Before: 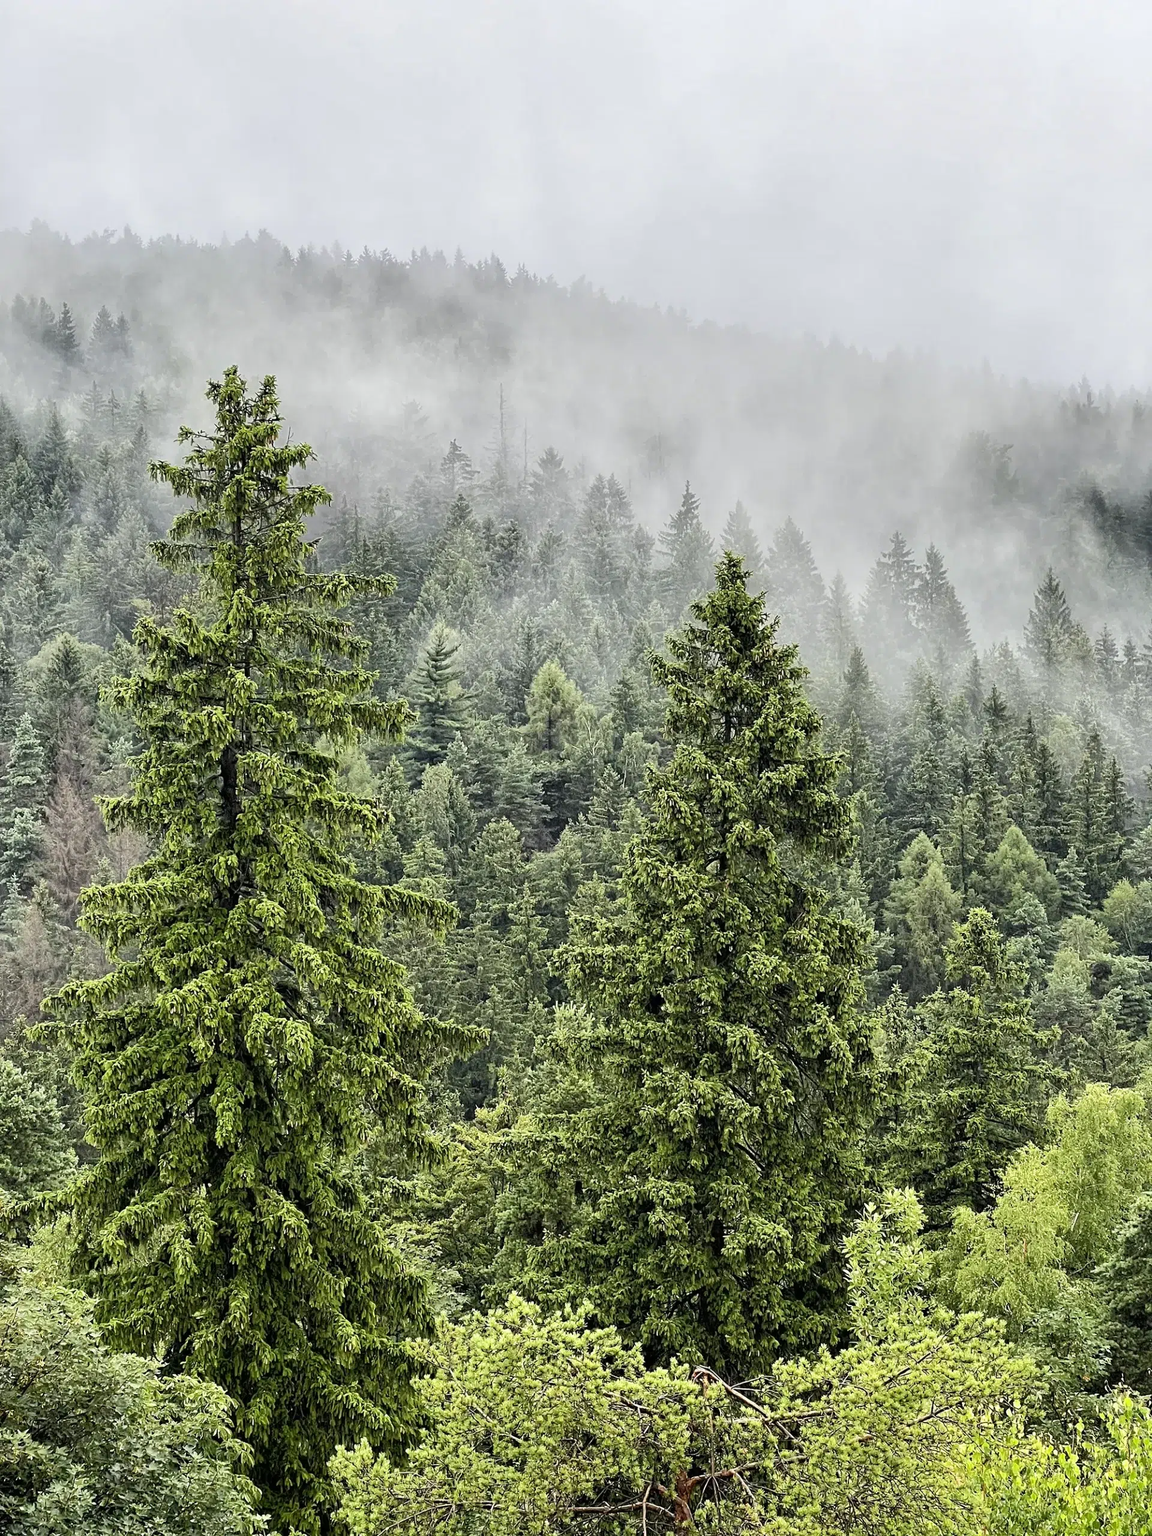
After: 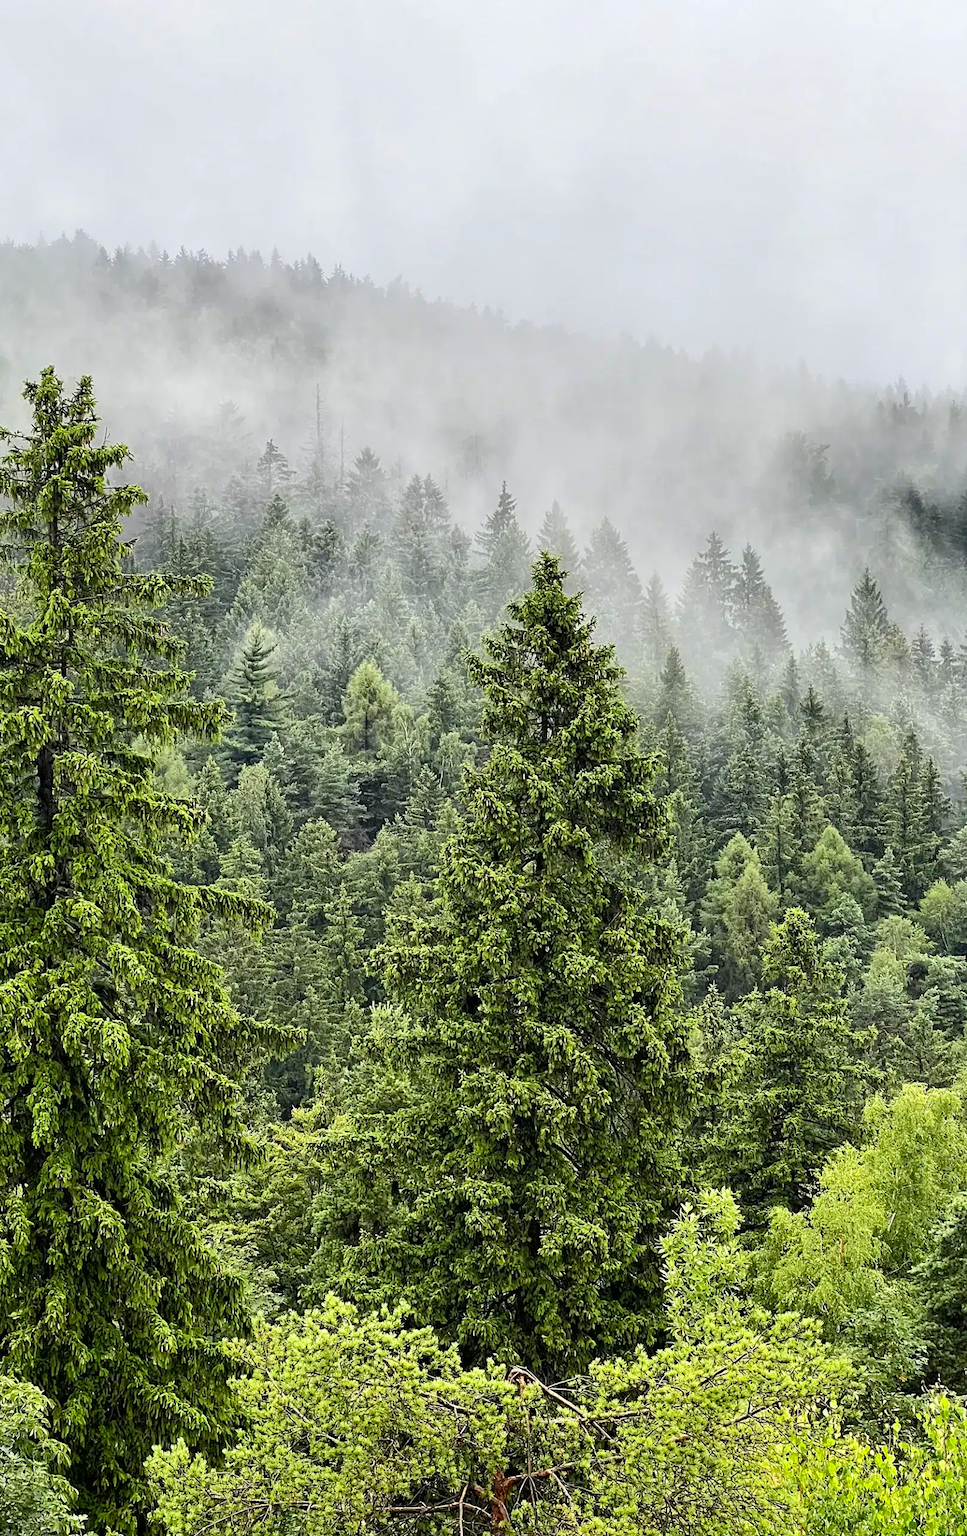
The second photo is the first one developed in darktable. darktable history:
crop: left 15.957%
contrast brightness saturation: contrast 0.089, saturation 0.273
